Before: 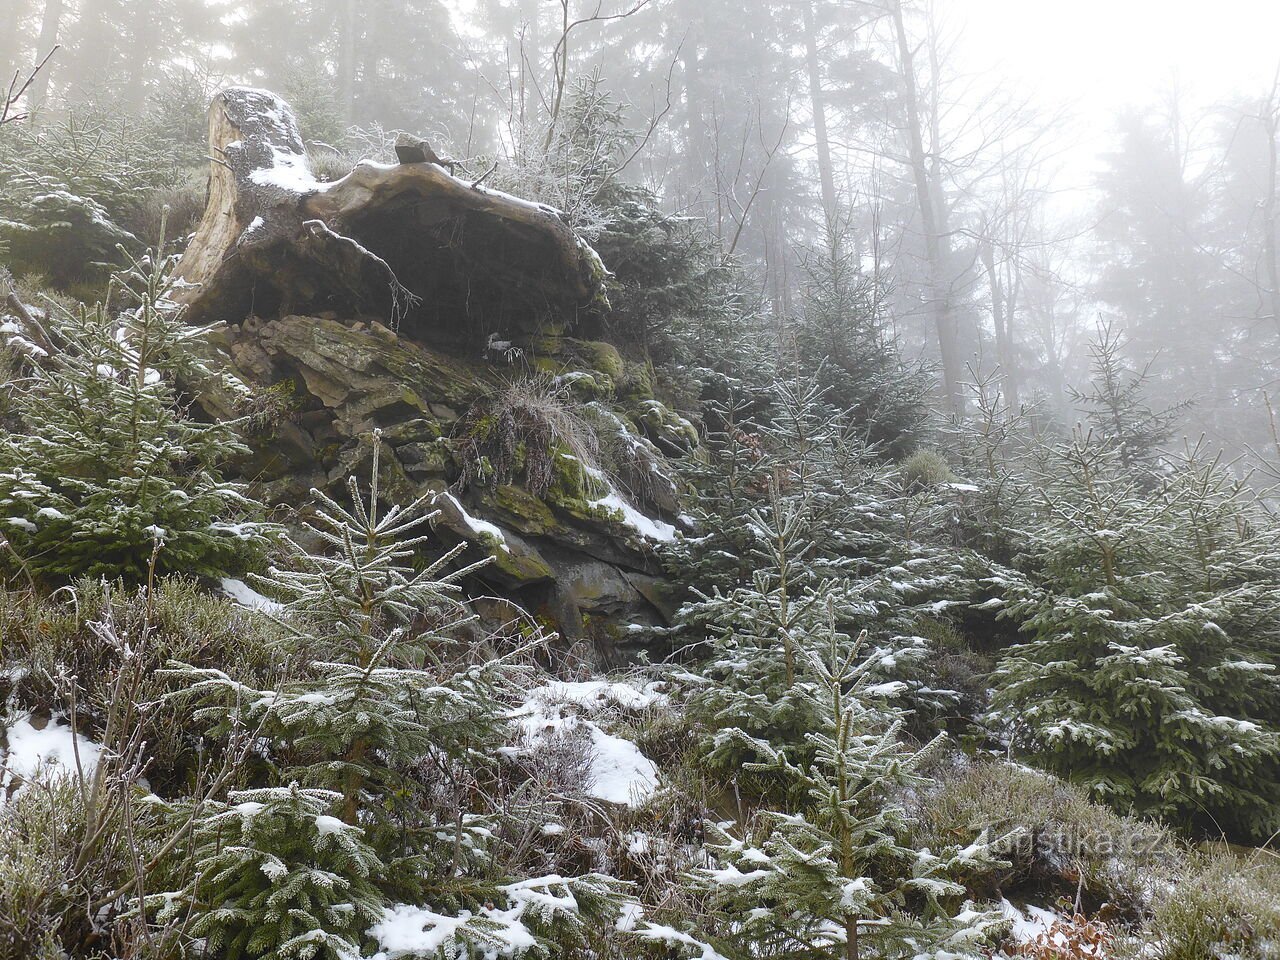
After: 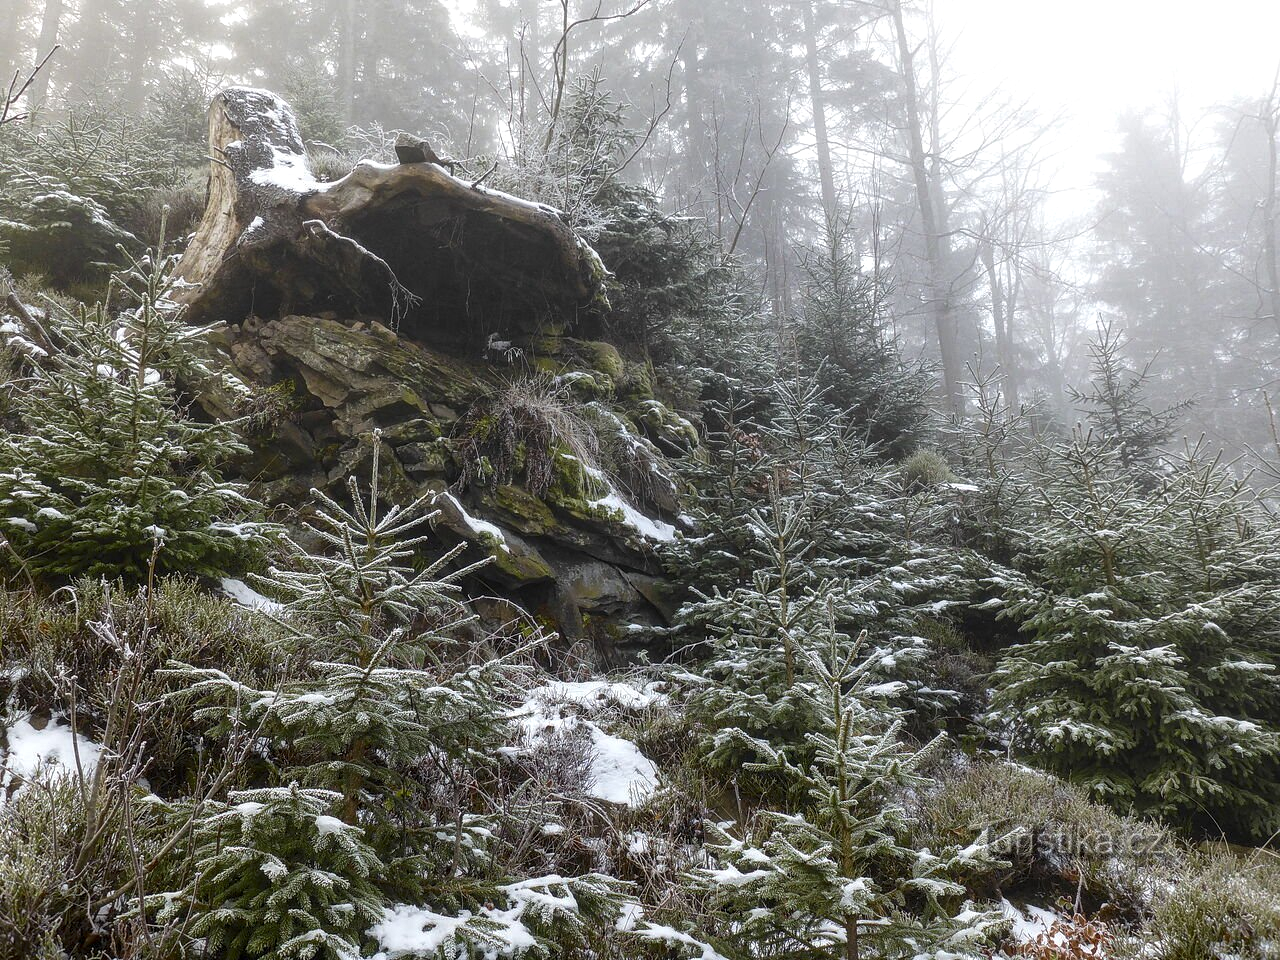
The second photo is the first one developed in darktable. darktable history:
contrast brightness saturation: brightness -0.093
local contrast: detail 130%
